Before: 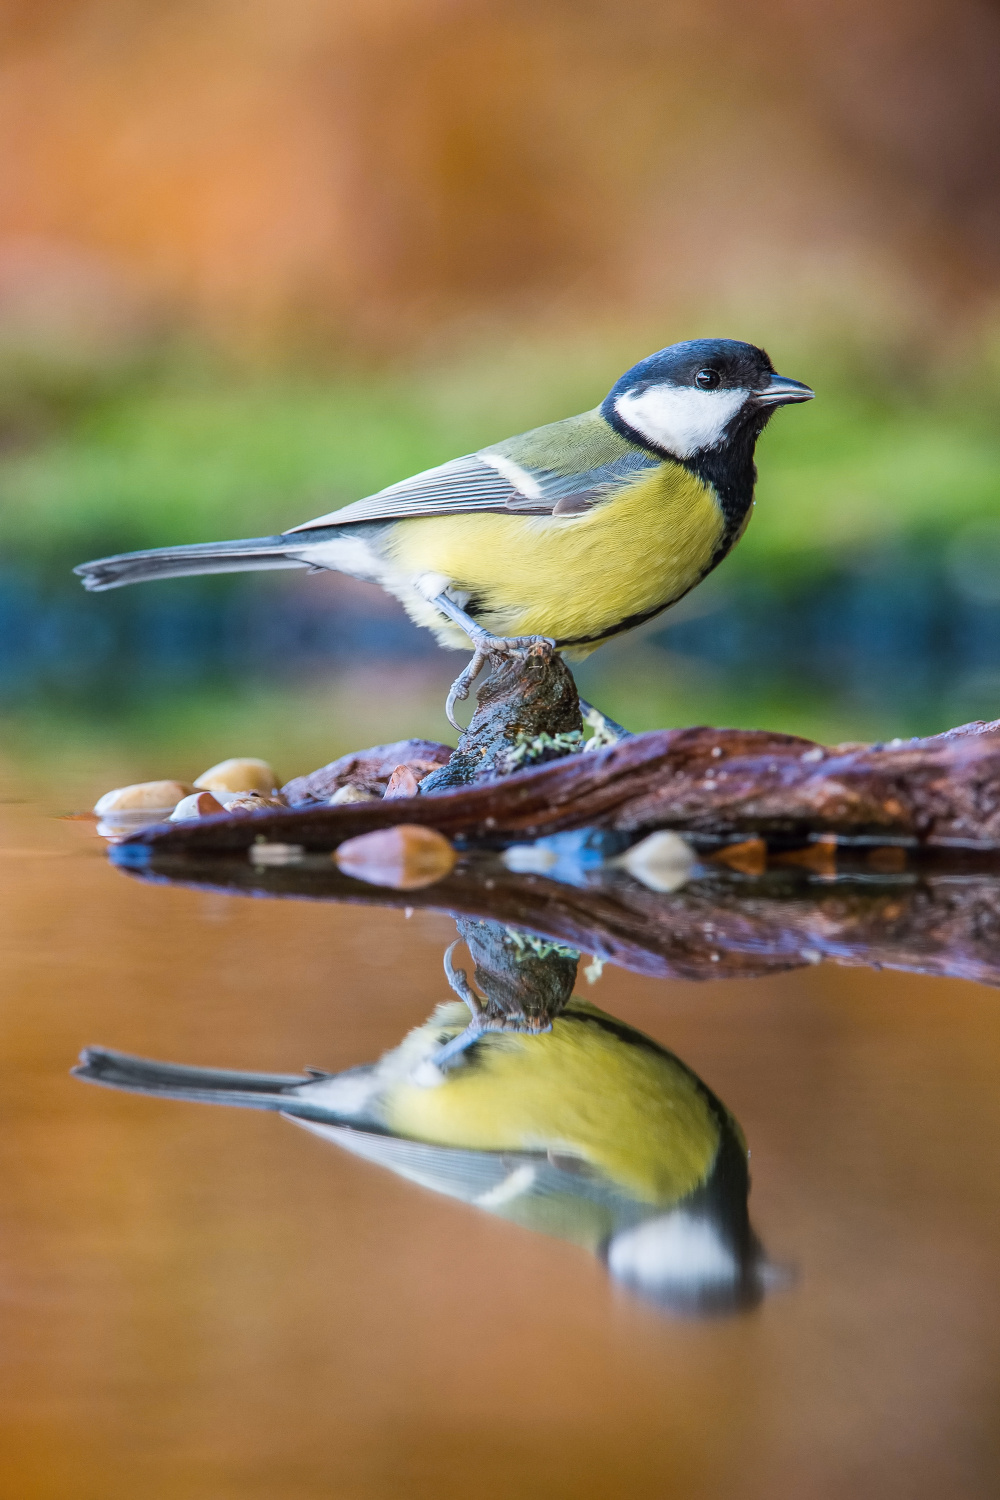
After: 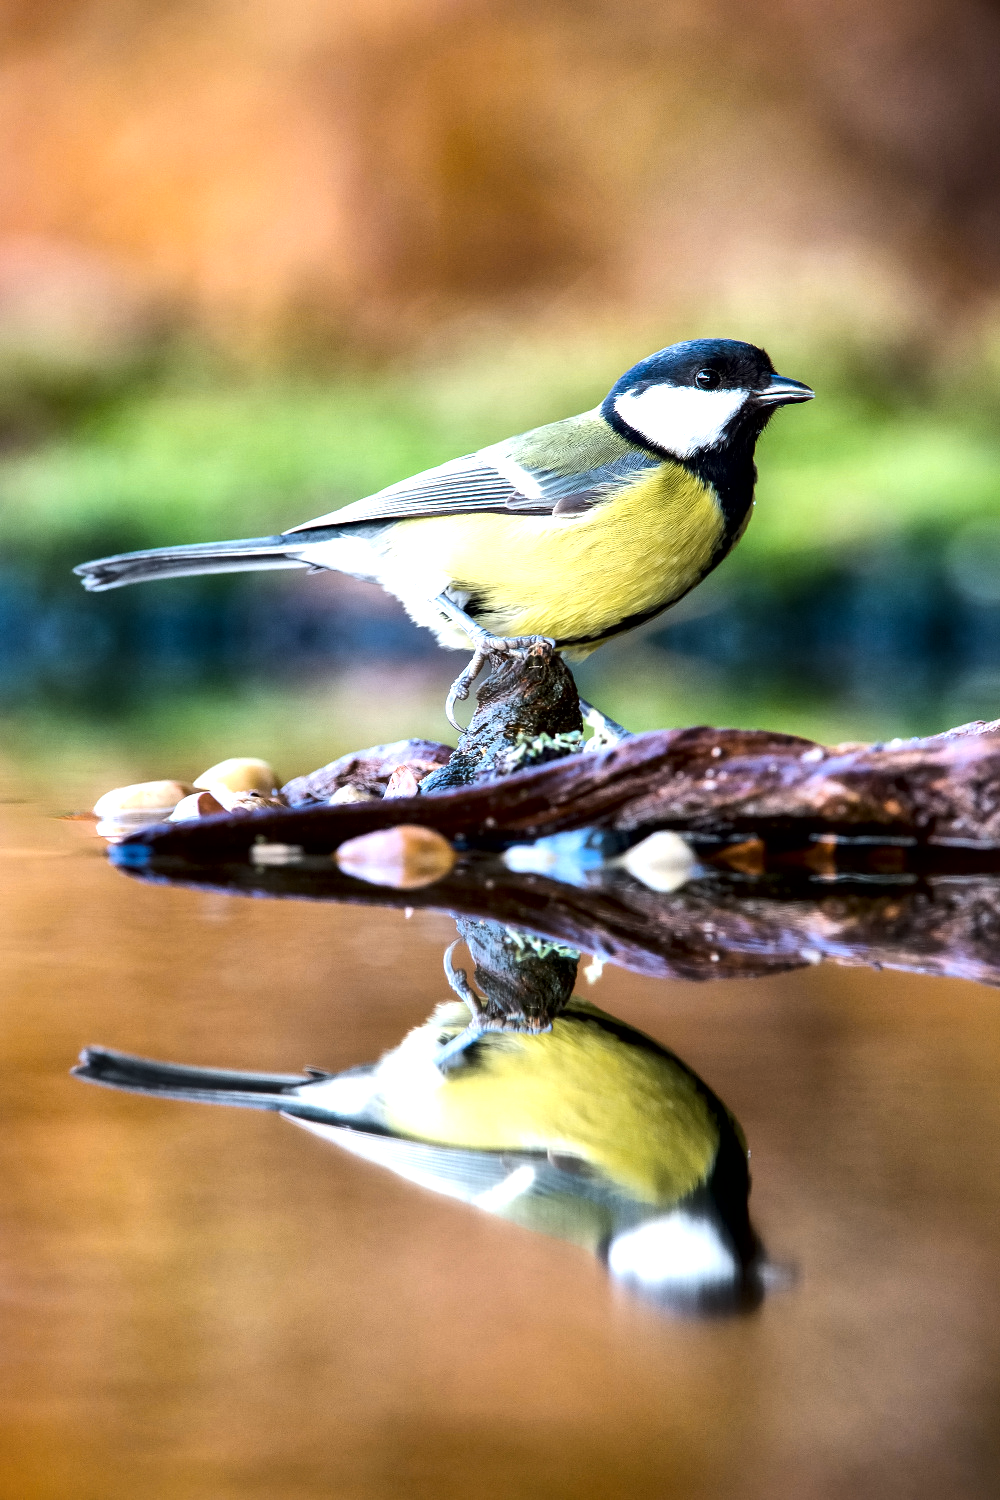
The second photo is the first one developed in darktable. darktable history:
white balance: emerald 1
exposure: compensate highlight preservation false
tone equalizer: -8 EV -0.75 EV, -7 EV -0.7 EV, -6 EV -0.6 EV, -5 EV -0.4 EV, -3 EV 0.4 EV, -2 EV 0.6 EV, -1 EV 0.7 EV, +0 EV 0.75 EV, edges refinement/feathering 500, mask exposure compensation -1.57 EV, preserve details no
local contrast: mode bilateral grid, contrast 25, coarseness 60, detail 151%, midtone range 0.2
contrast equalizer: y [[0.579, 0.58, 0.505, 0.5, 0.5, 0.5], [0.5 ×6], [0.5 ×6], [0 ×6], [0 ×6]]
